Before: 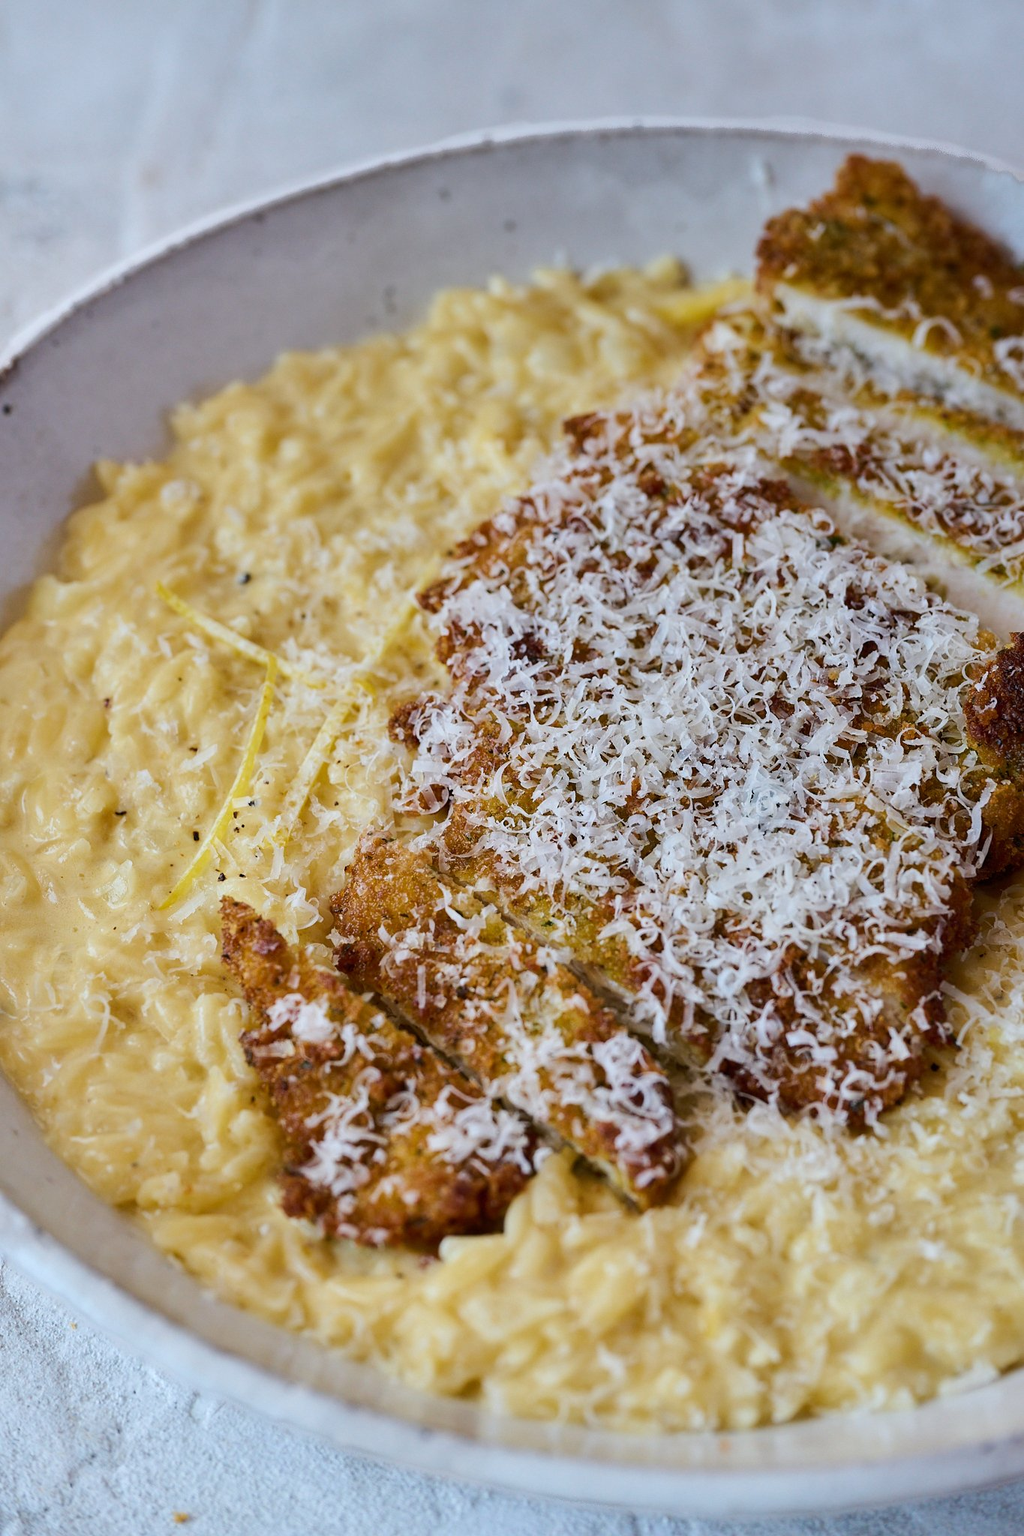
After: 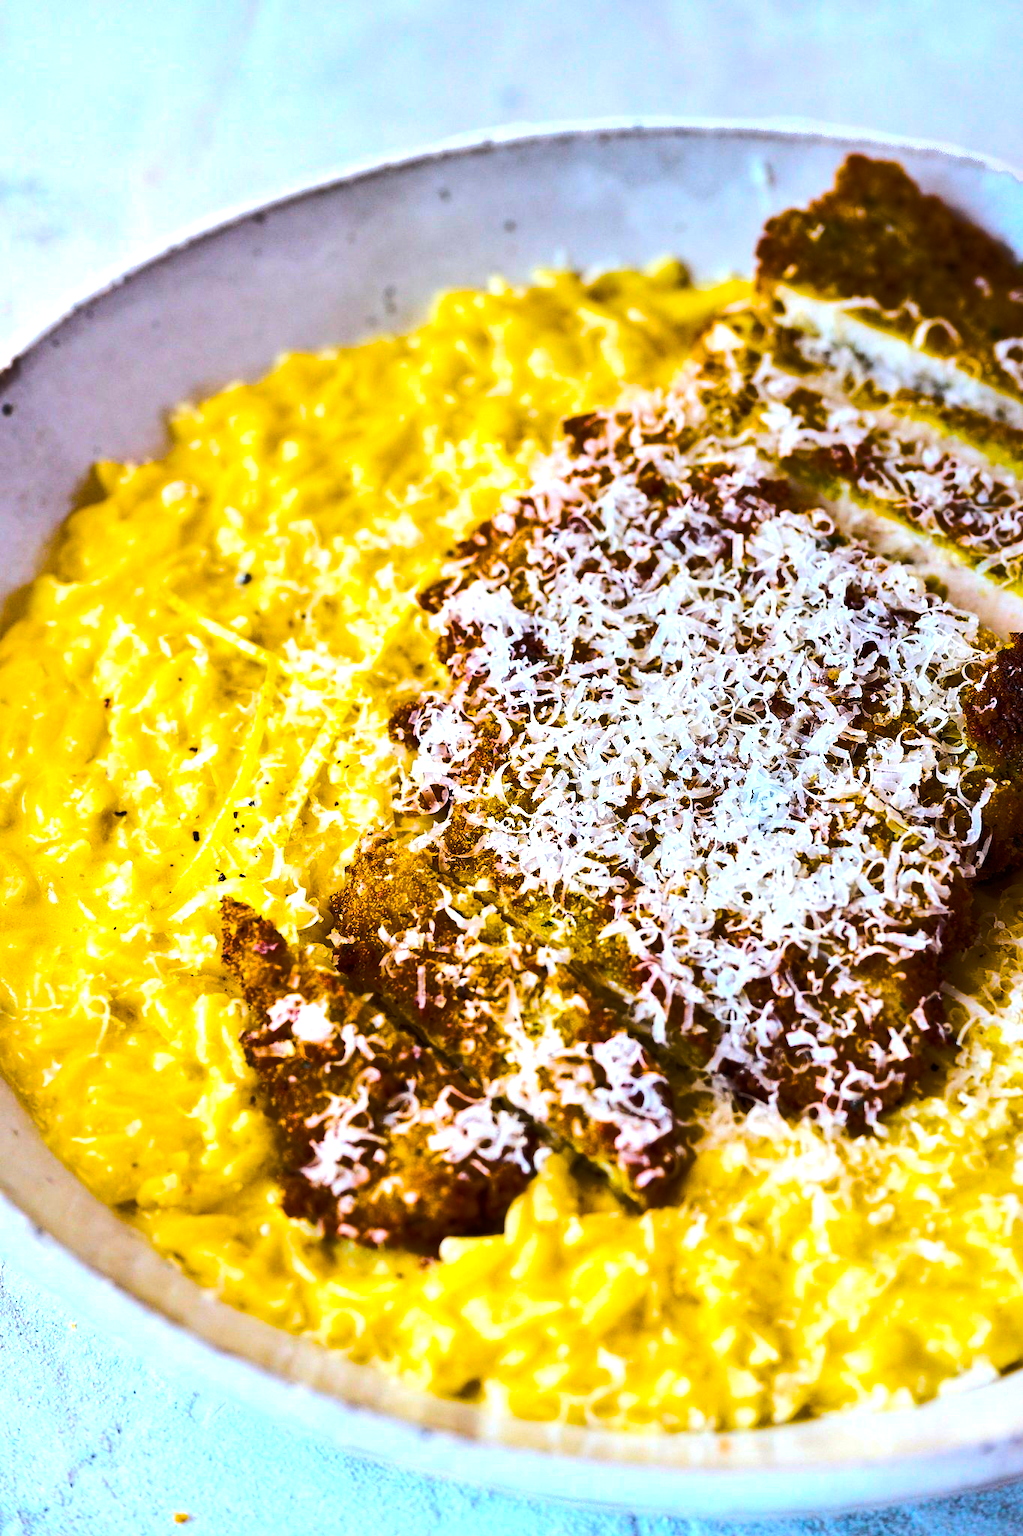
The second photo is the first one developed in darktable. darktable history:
color balance rgb: linear chroma grading › global chroma 40.15%, perceptual saturation grading › global saturation 60.58%, perceptual saturation grading › highlights 20.44%, perceptual saturation grading › shadows -50.36%, perceptual brilliance grading › highlights 2.19%, perceptual brilliance grading › mid-tones -50.36%, perceptual brilliance grading › shadows -50.36%
exposure: exposure 0.943 EV, compensate highlight preservation false
